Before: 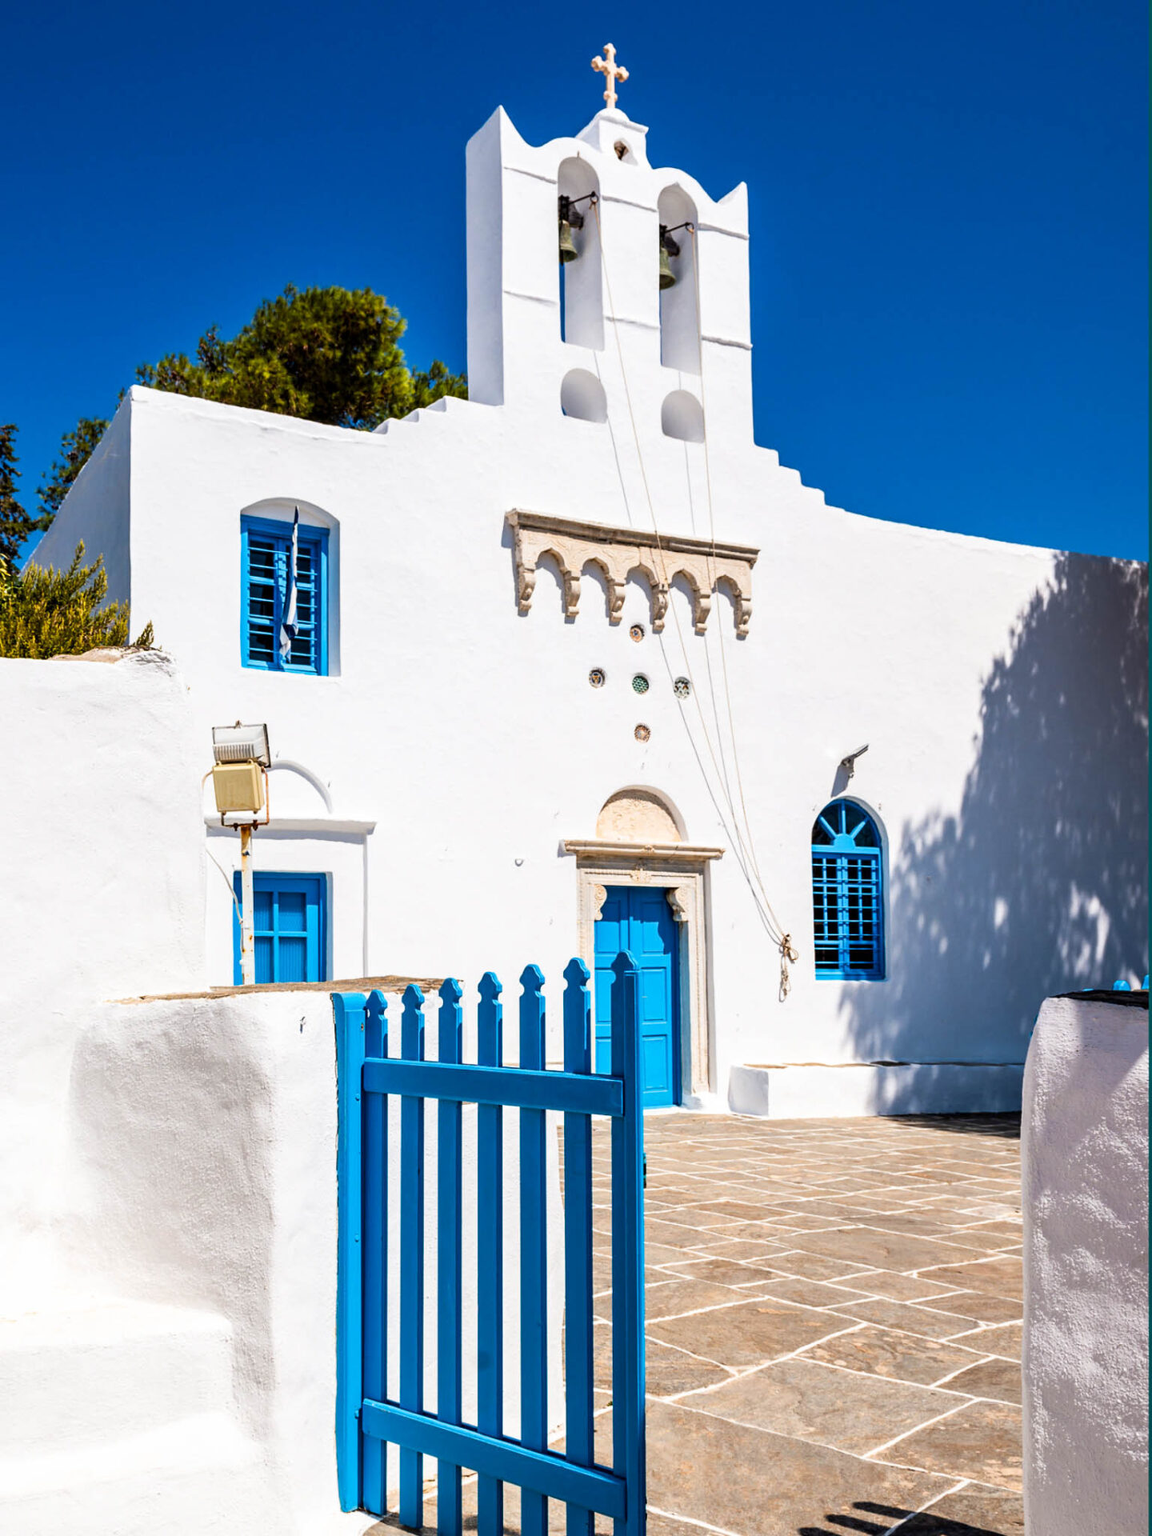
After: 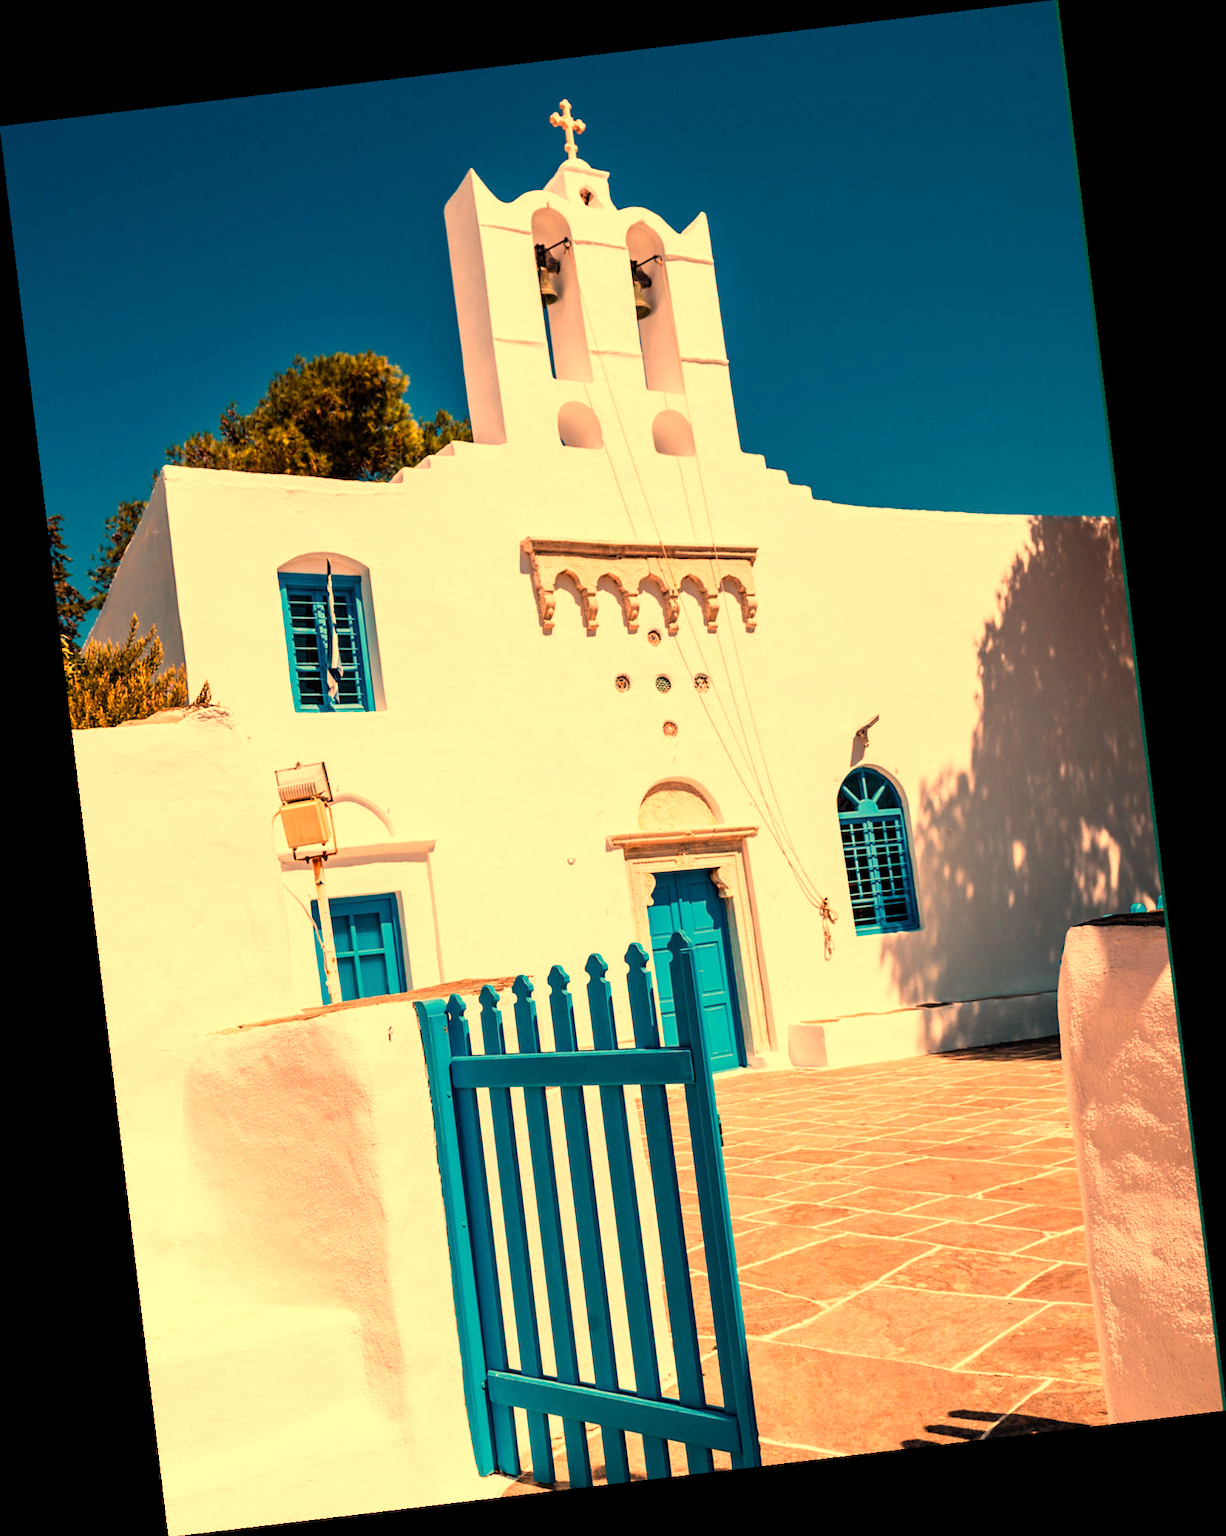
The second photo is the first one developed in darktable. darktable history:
white balance: red 1.467, blue 0.684
rotate and perspective: rotation -6.83°, automatic cropping off
levels: levels [0, 0.498, 1]
rgb levels: preserve colors max RGB
